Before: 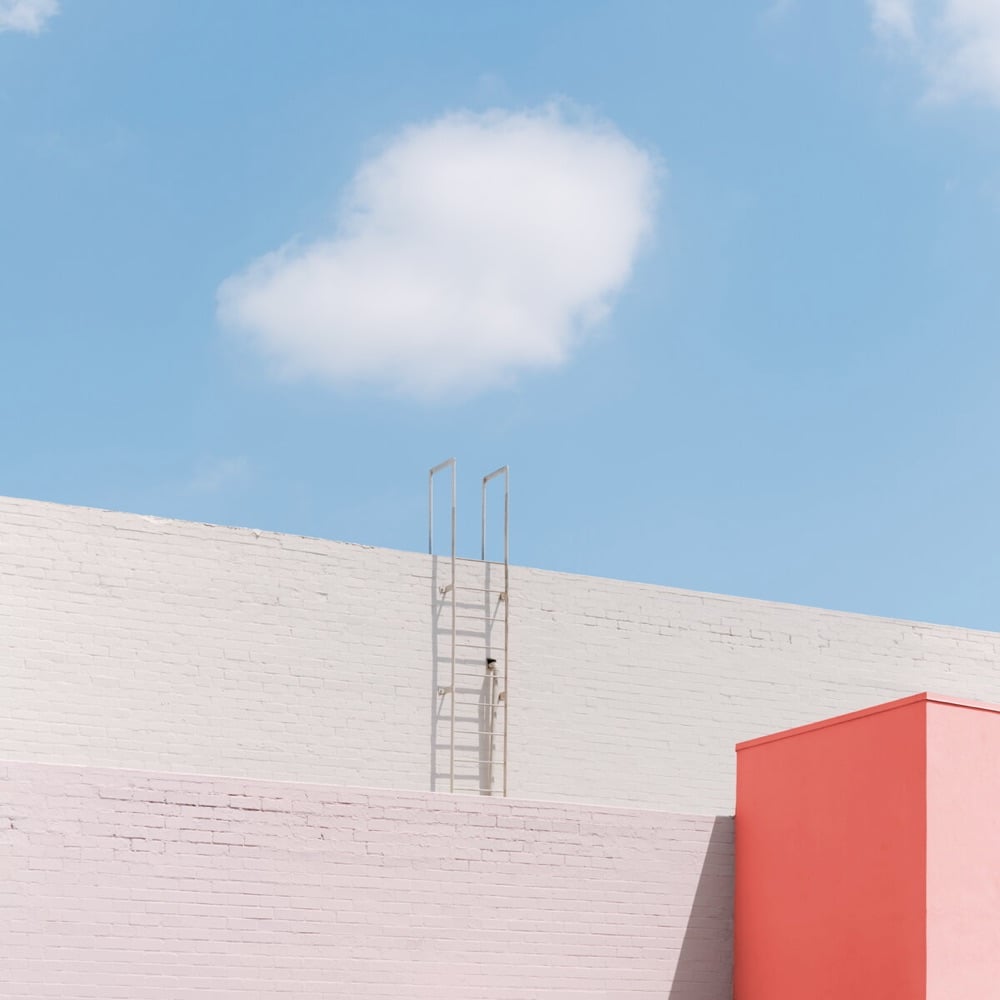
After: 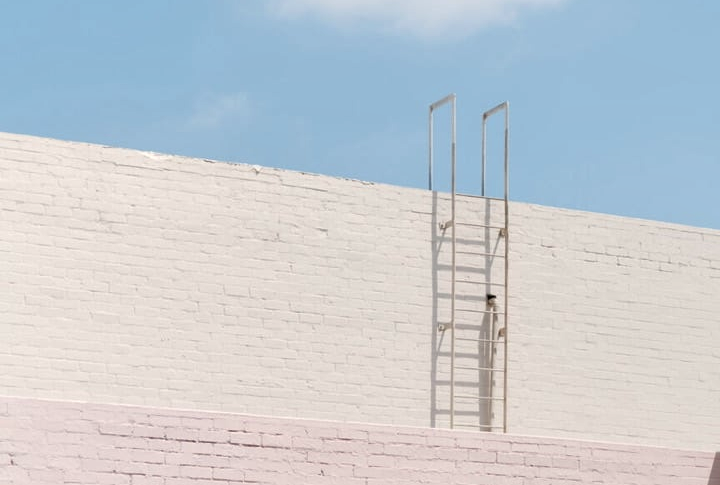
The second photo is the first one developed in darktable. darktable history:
color correction: highlights b* 3
crop: top 36.498%, right 27.964%, bottom 14.995%
local contrast: mode bilateral grid, contrast 20, coarseness 50, detail 148%, midtone range 0.2
